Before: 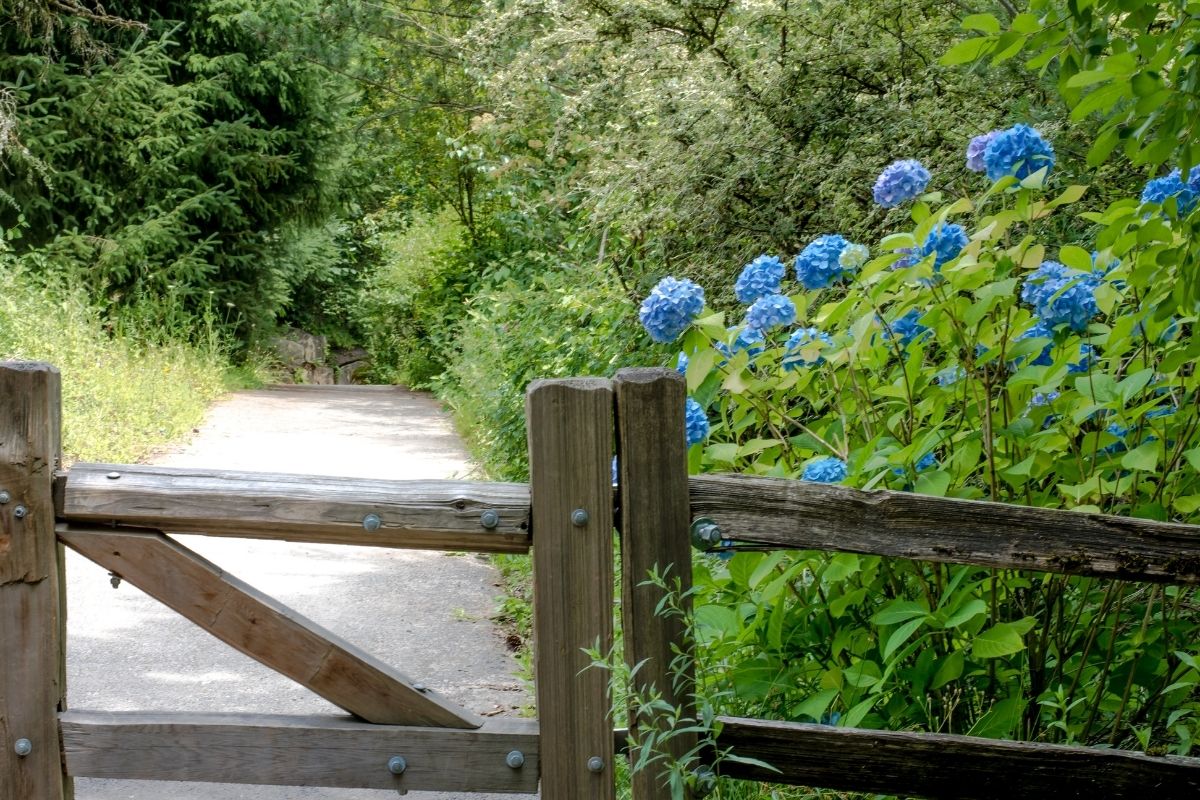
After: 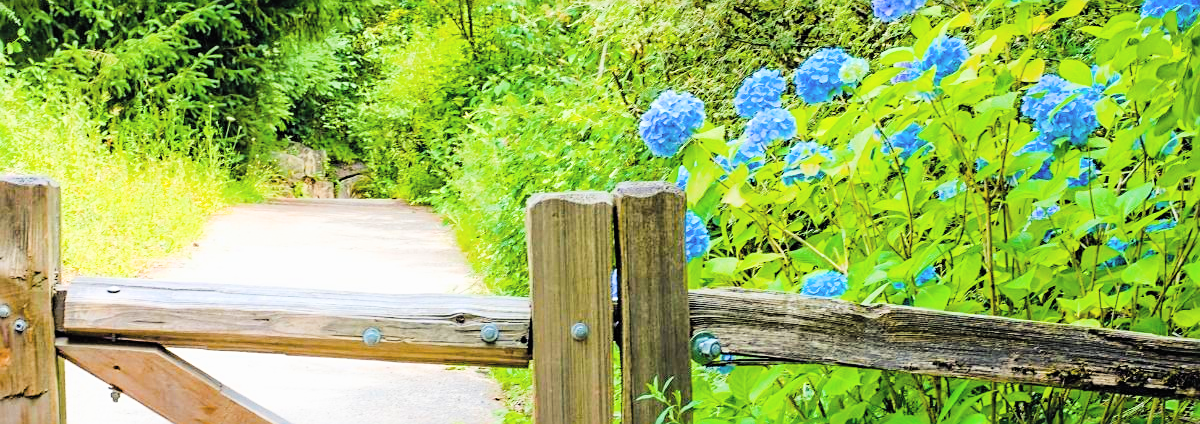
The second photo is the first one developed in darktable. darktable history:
crop and rotate: top 23.339%, bottom 23.588%
exposure: black level correction -0.002, exposure 1.353 EV, compensate exposure bias true, compensate highlight preservation false
color balance rgb: shadows lift › luminance -21.941%, shadows lift › chroma 6.525%, shadows lift › hue 272.93°, linear chroma grading › global chroma 9.906%, perceptual saturation grading › global saturation 31.175%, perceptual brilliance grading › global brilliance 10.71%, global vibrance 33.494%
filmic rgb: black relative exposure -7.29 EV, white relative exposure 5.08 EV, hardness 3.22
sharpen: on, module defaults
contrast brightness saturation: brightness 0.144
